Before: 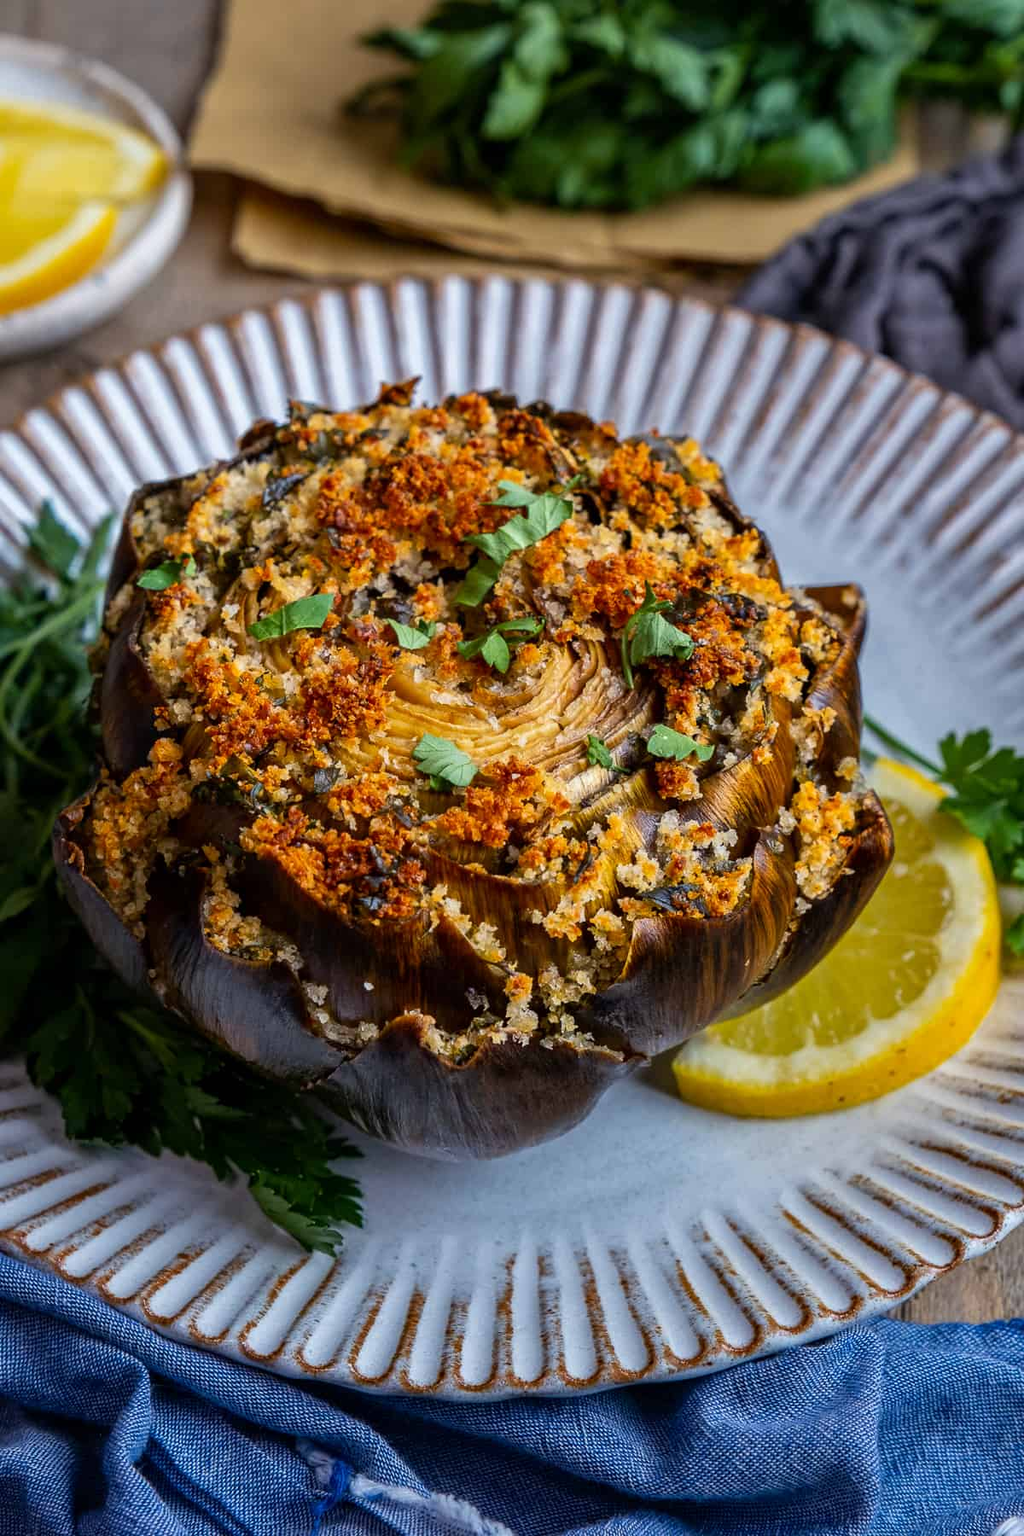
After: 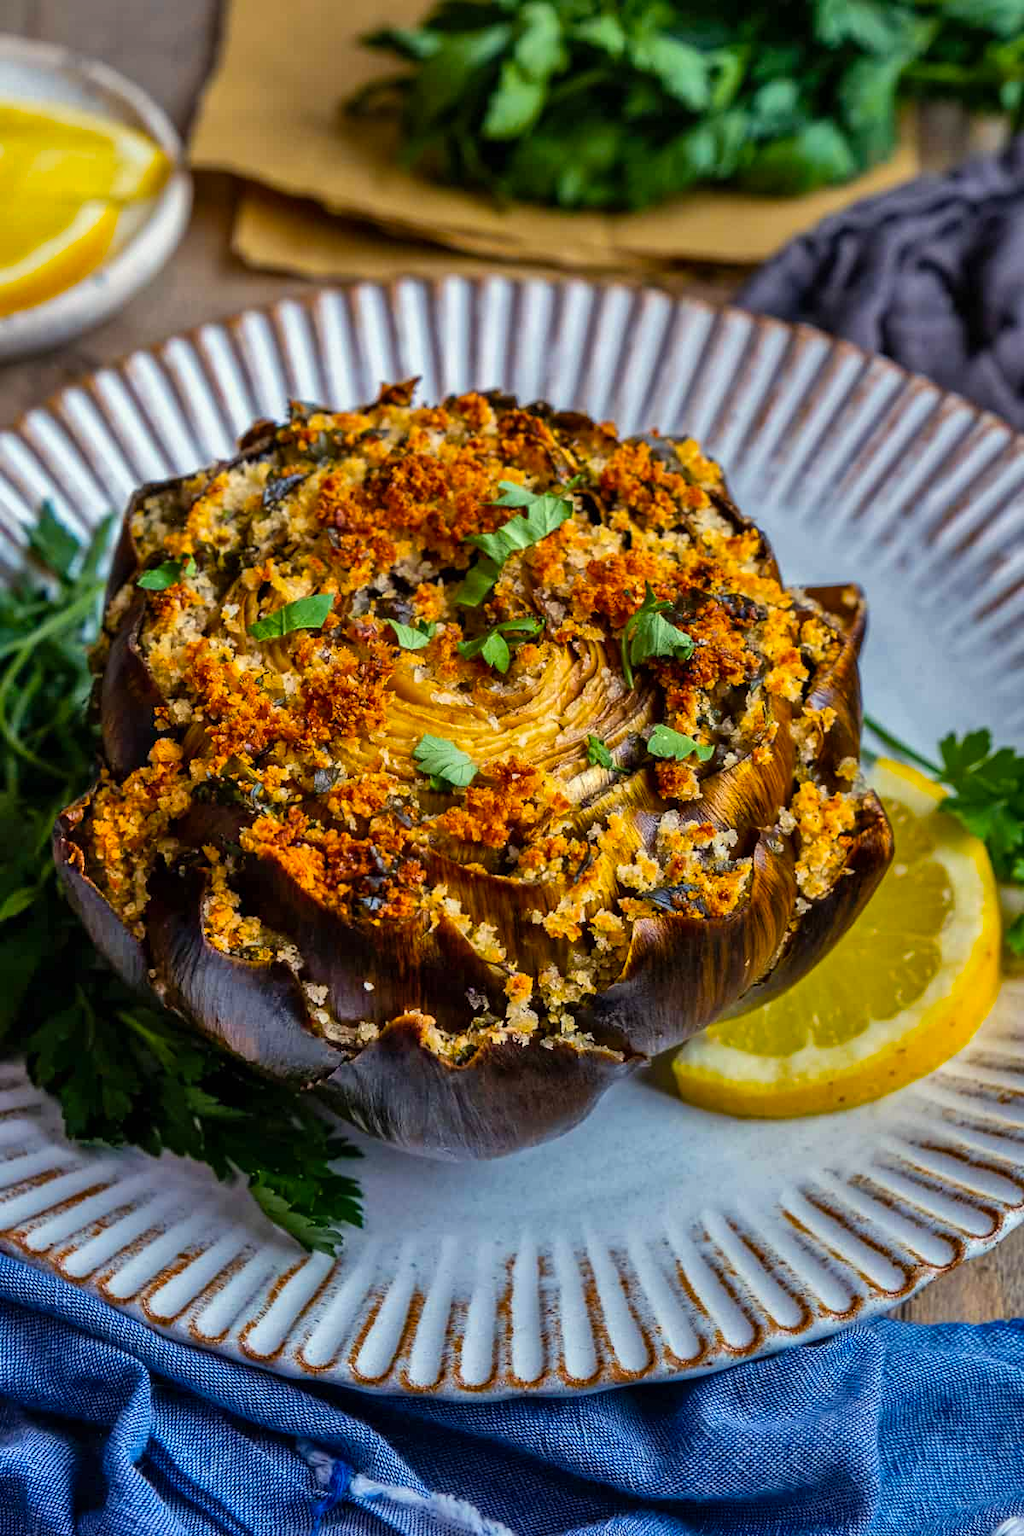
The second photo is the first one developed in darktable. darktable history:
shadows and highlights: soften with gaussian
color balance rgb: highlights gain › luminance 5.66%, highlights gain › chroma 2.519%, highlights gain › hue 89.55°, perceptual saturation grading › global saturation 19.348%, global vibrance 20%
